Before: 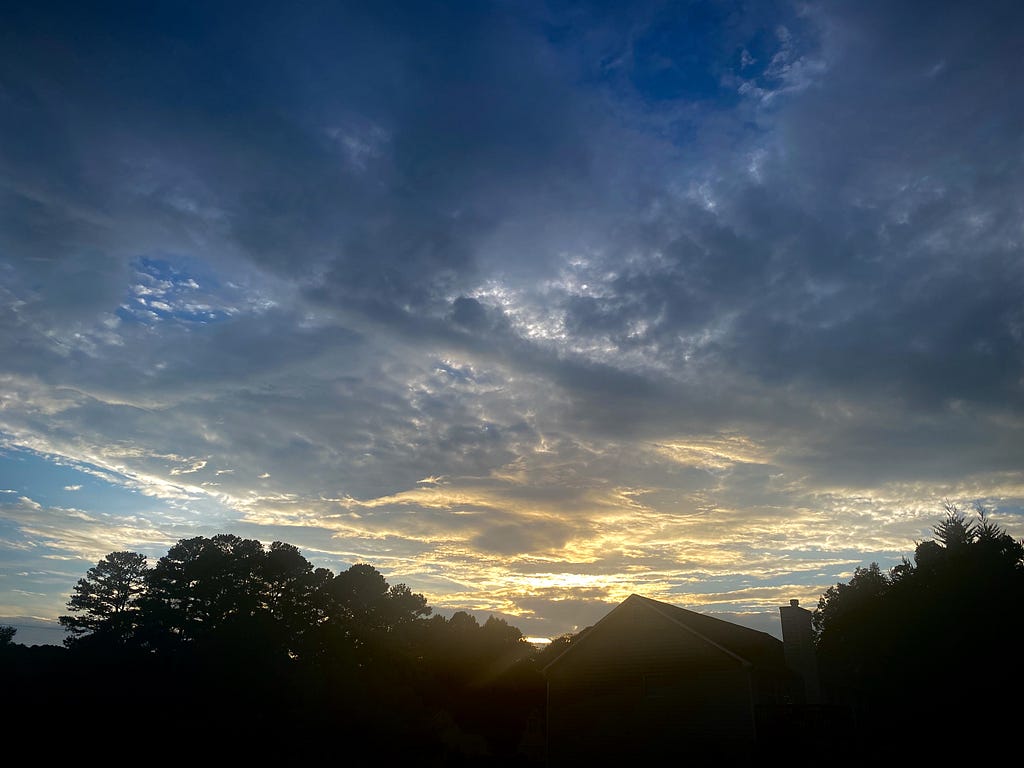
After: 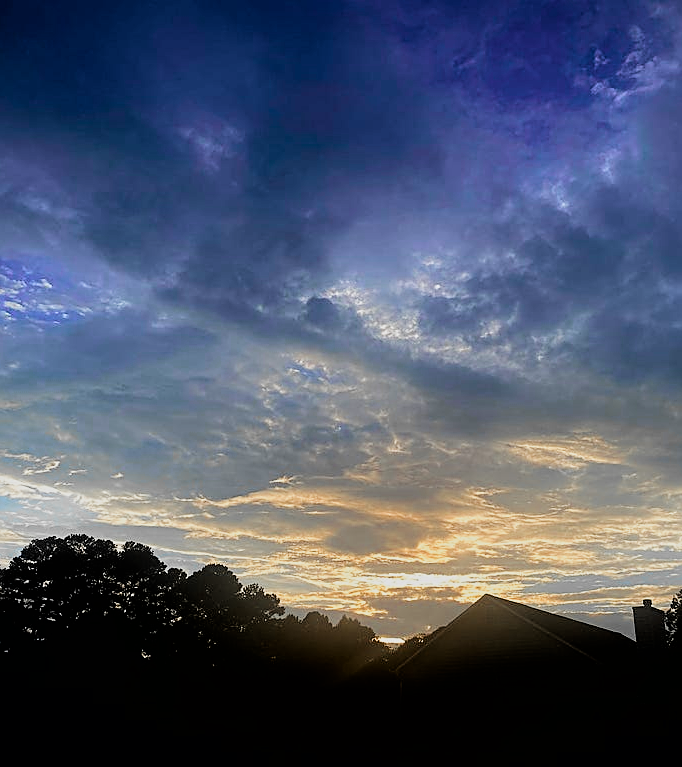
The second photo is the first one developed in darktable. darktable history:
filmic rgb: black relative exposure -5.11 EV, white relative exposure 3.99 EV, hardness 2.9, contrast 1.193, highlights saturation mix -30.32%
crop and rotate: left 14.408%, right 18.932%
color correction: highlights b* -0.001
color zones: curves: ch0 [(0, 0.363) (0.128, 0.373) (0.25, 0.5) (0.402, 0.407) (0.521, 0.525) (0.63, 0.559) (0.729, 0.662) (0.867, 0.471)]; ch1 [(0, 0.515) (0.136, 0.618) (0.25, 0.5) (0.378, 0) (0.516, 0) (0.622, 0.593) (0.737, 0.819) (0.87, 0.593)]; ch2 [(0, 0.529) (0.128, 0.471) (0.282, 0.451) (0.386, 0.662) (0.516, 0.525) (0.633, 0.554) (0.75, 0.62) (0.875, 0.441)]
sharpen: on, module defaults
